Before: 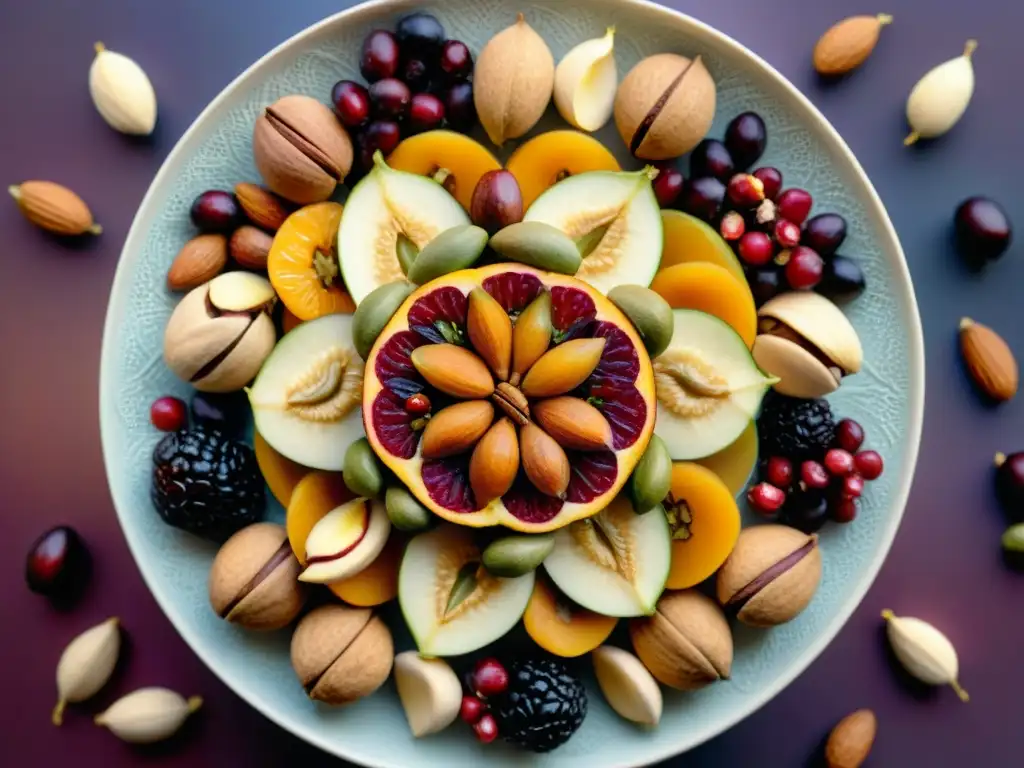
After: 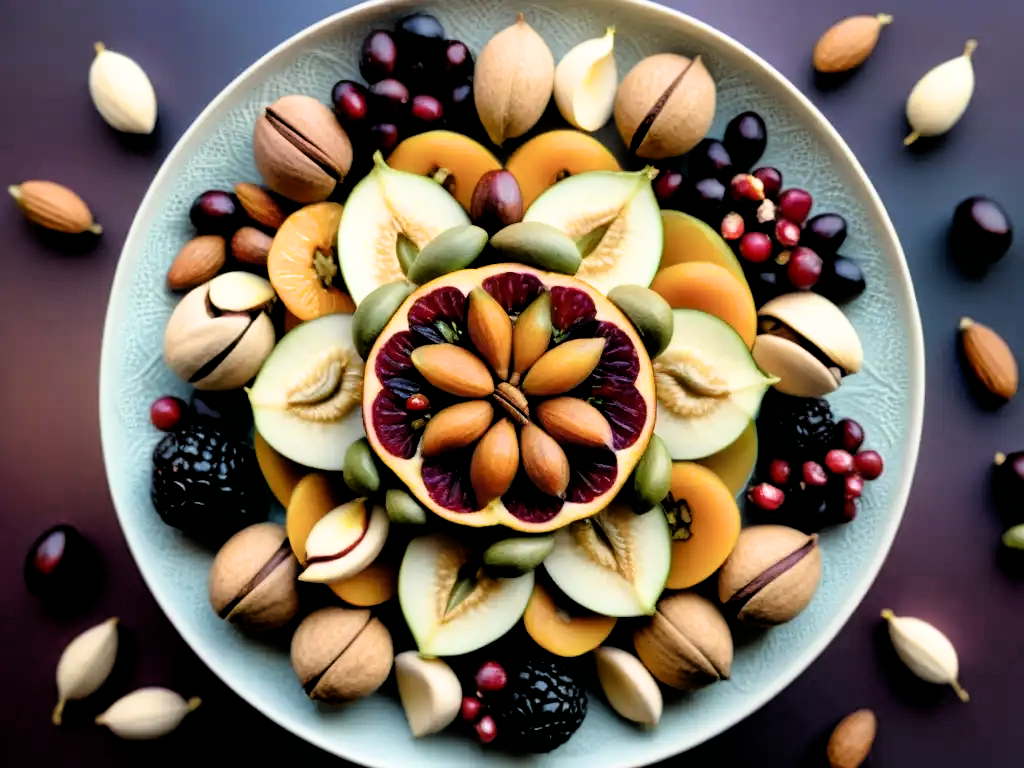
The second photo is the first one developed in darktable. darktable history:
filmic rgb: black relative exposure -3.67 EV, white relative exposure 2.44 EV, threshold 3.01 EV, hardness 3.29, enable highlight reconstruction true
